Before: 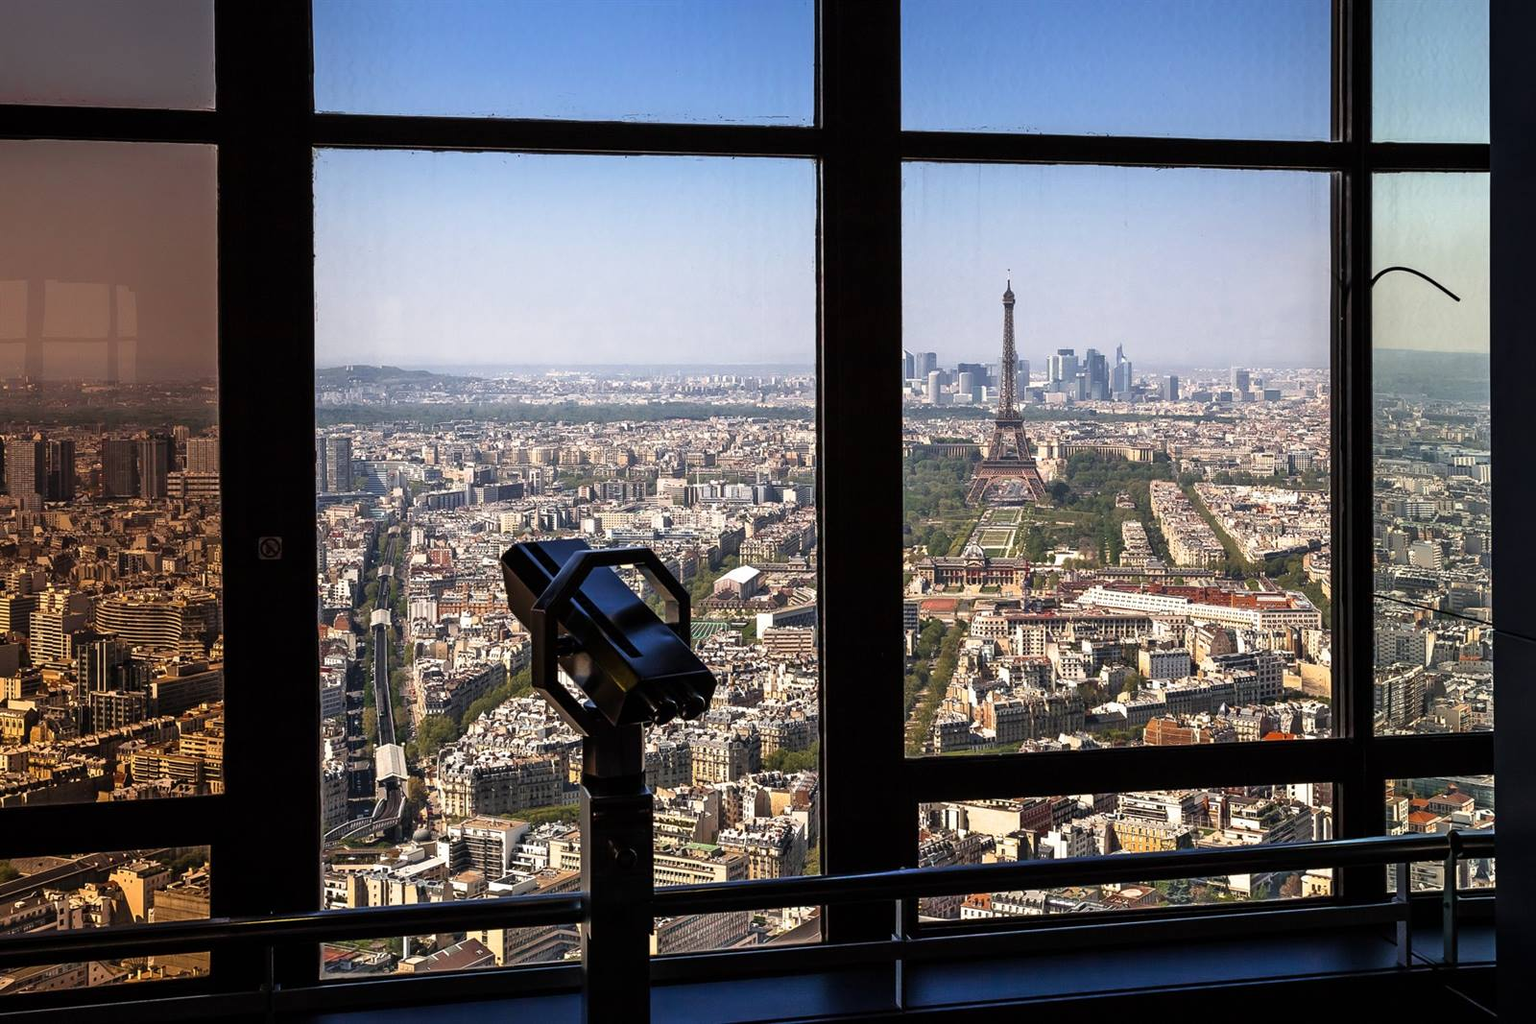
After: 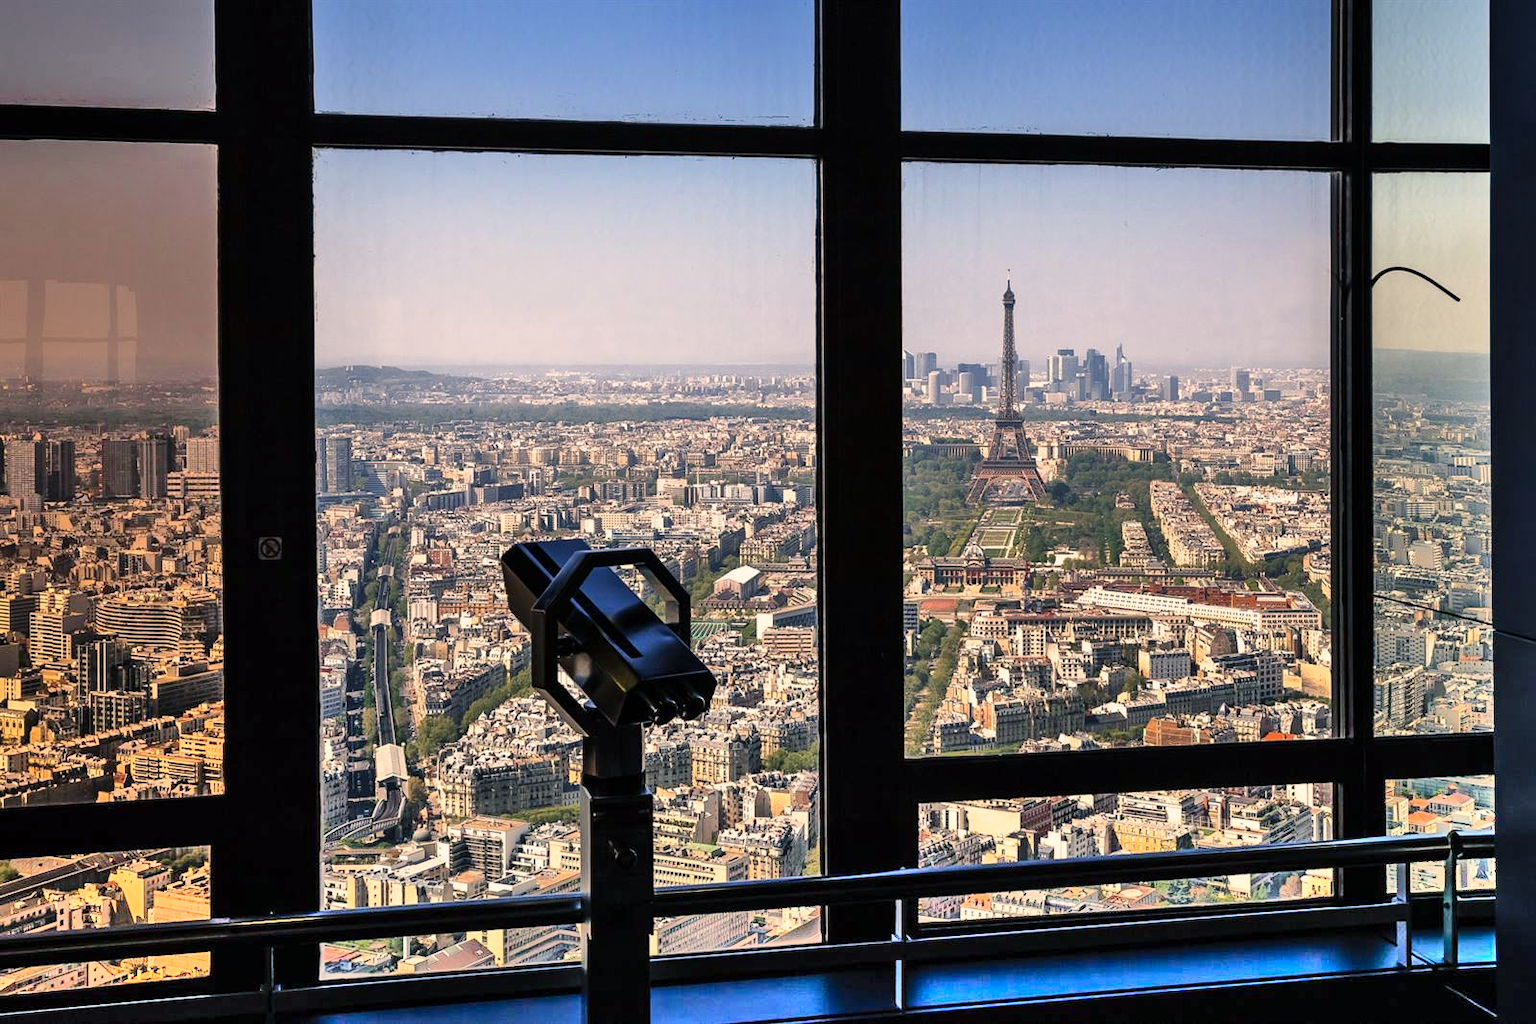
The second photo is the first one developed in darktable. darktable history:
shadows and highlights: shadows 75, highlights -25, soften with gaussian
color balance rgb: shadows lift › chroma 5.41%, shadows lift › hue 240°, highlights gain › chroma 3.74%, highlights gain › hue 60°, saturation formula JzAzBz (2021)
